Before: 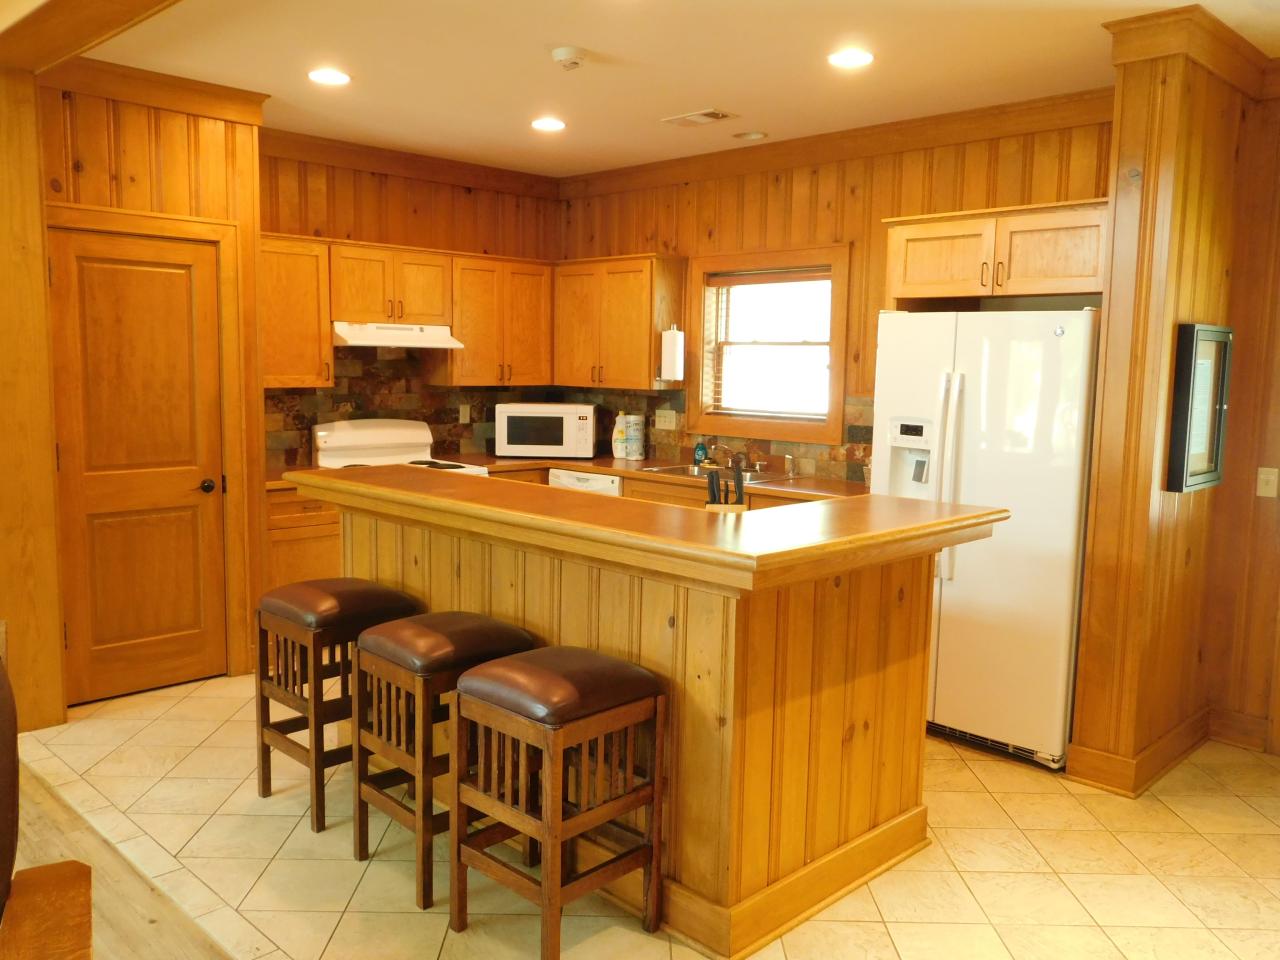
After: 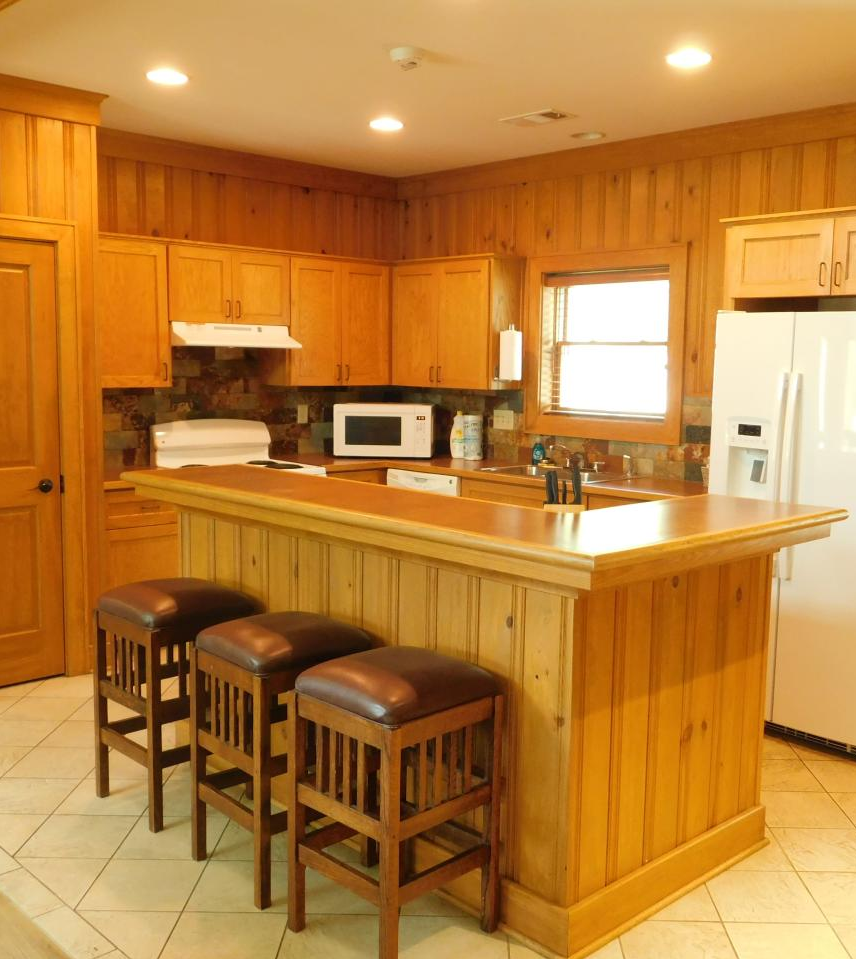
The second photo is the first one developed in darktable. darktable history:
crop and rotate: left 12.672%, right 20.452%
